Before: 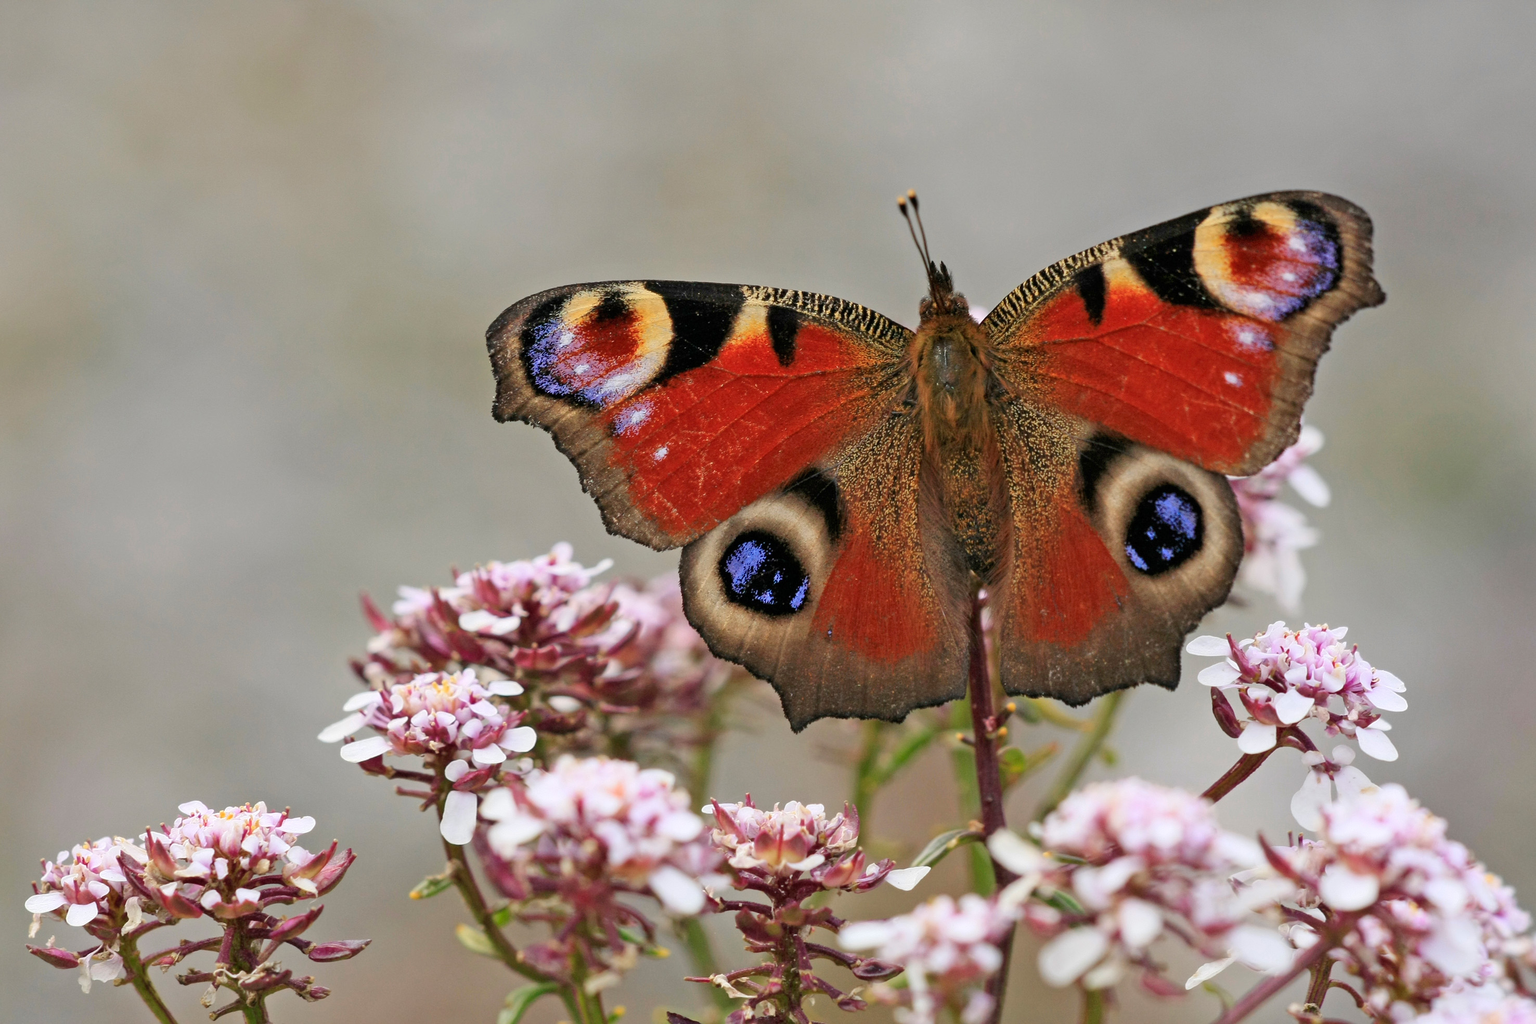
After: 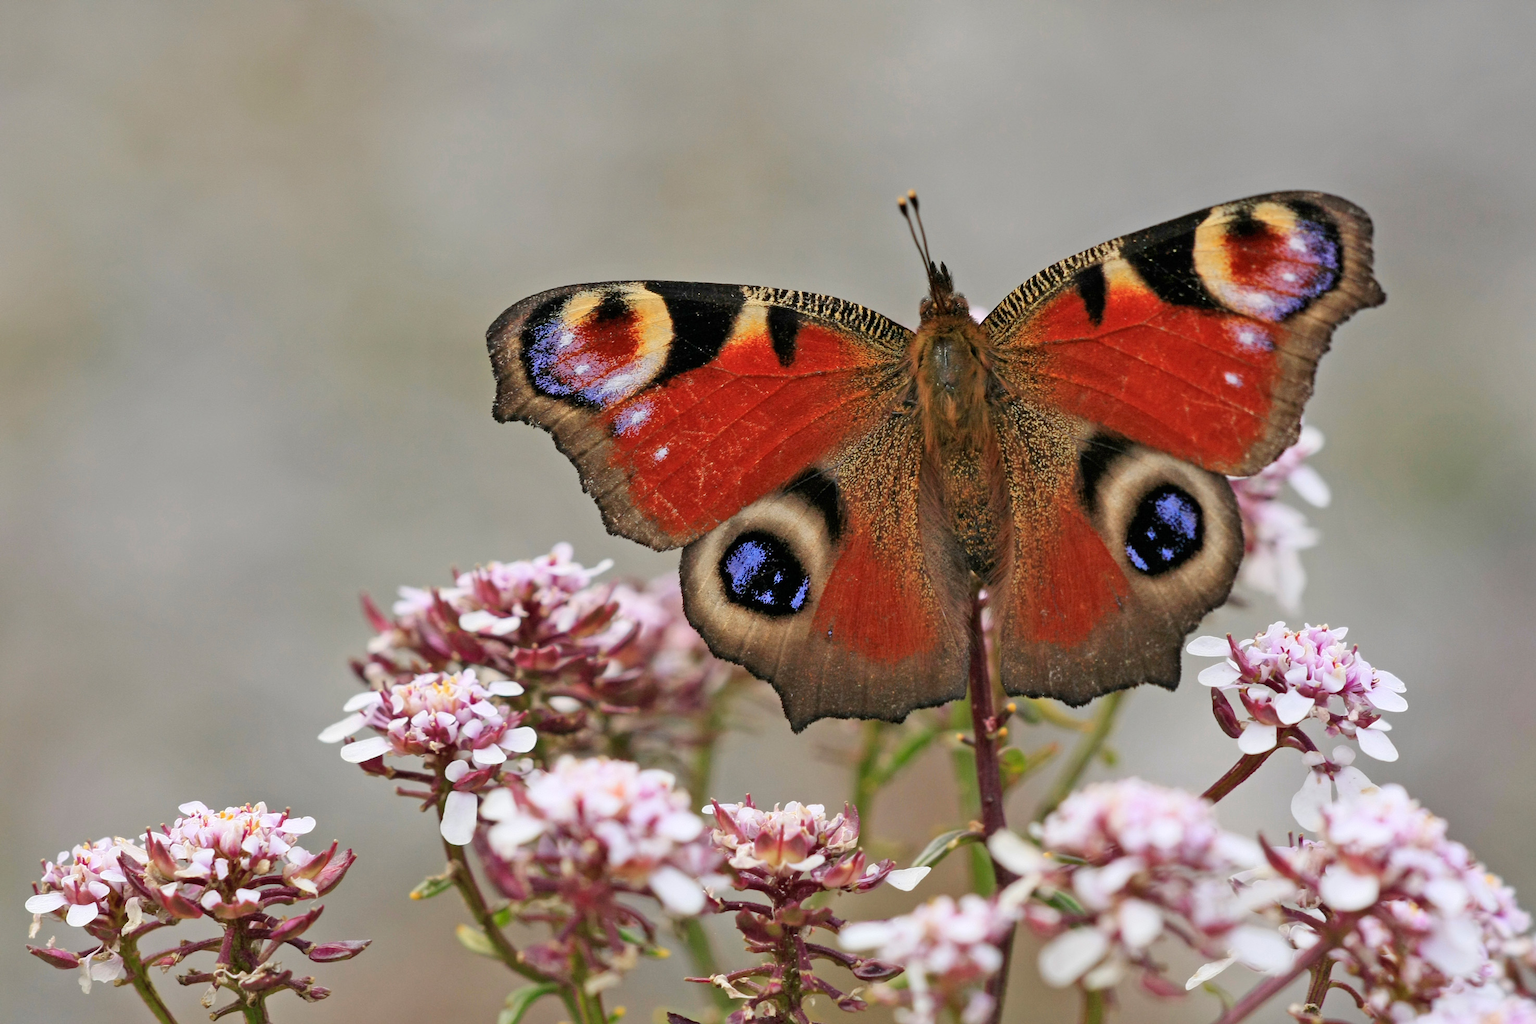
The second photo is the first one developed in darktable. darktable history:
shadows and highlights: shadows 29.3, highlights -28.89, low approximation 0.01, soften with gaussian
